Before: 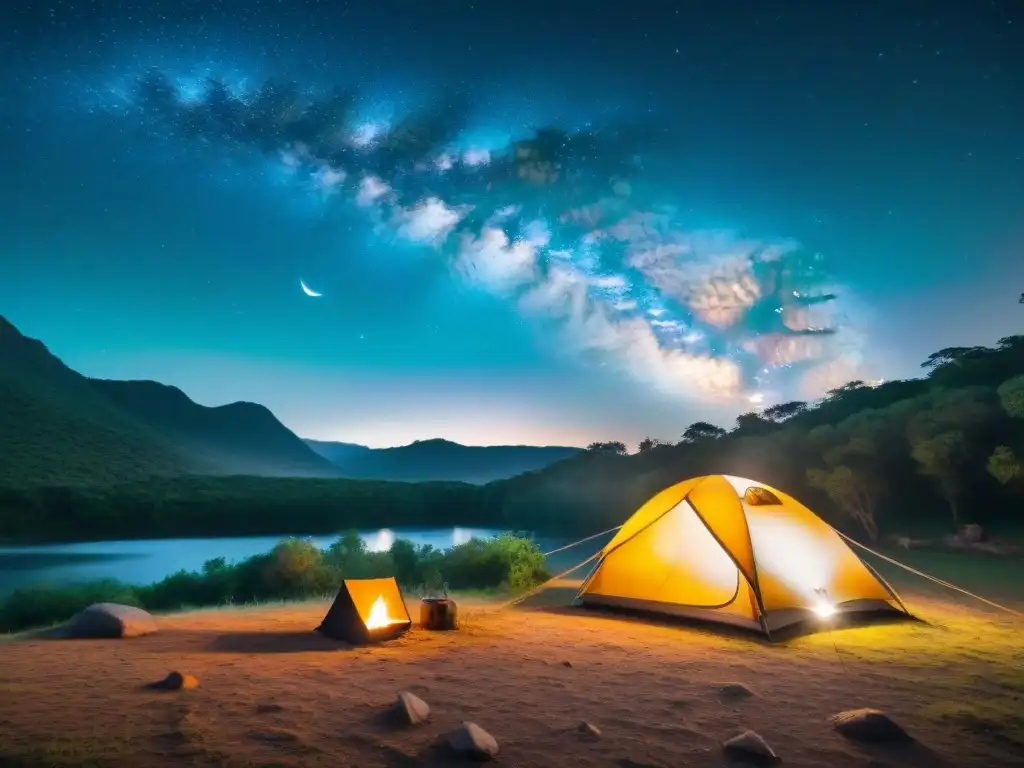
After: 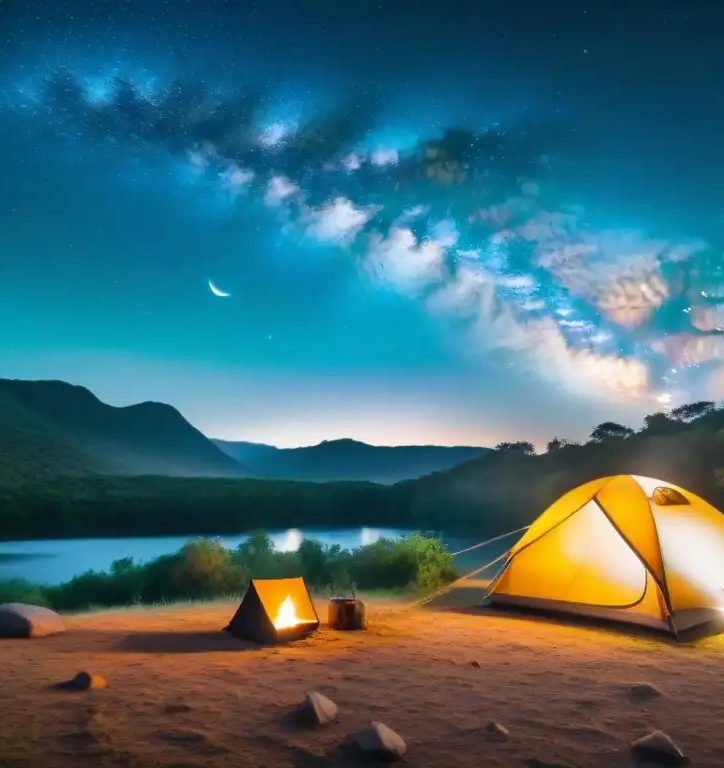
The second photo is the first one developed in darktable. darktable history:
crop and rotate: left 9.038%, right 20.189%
